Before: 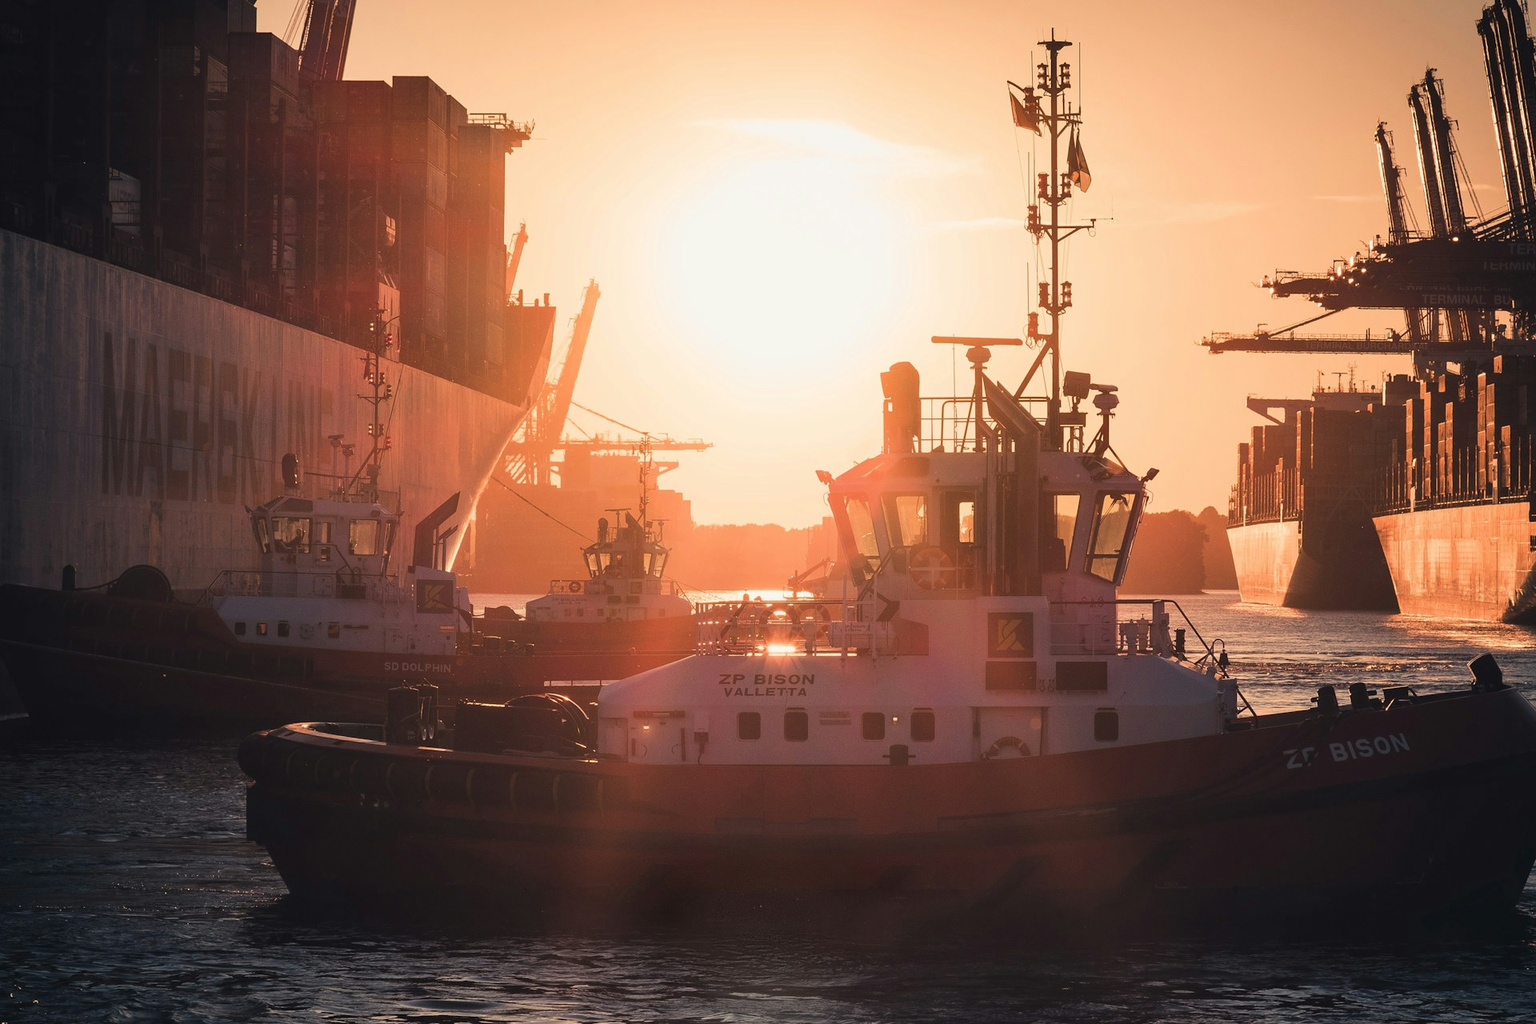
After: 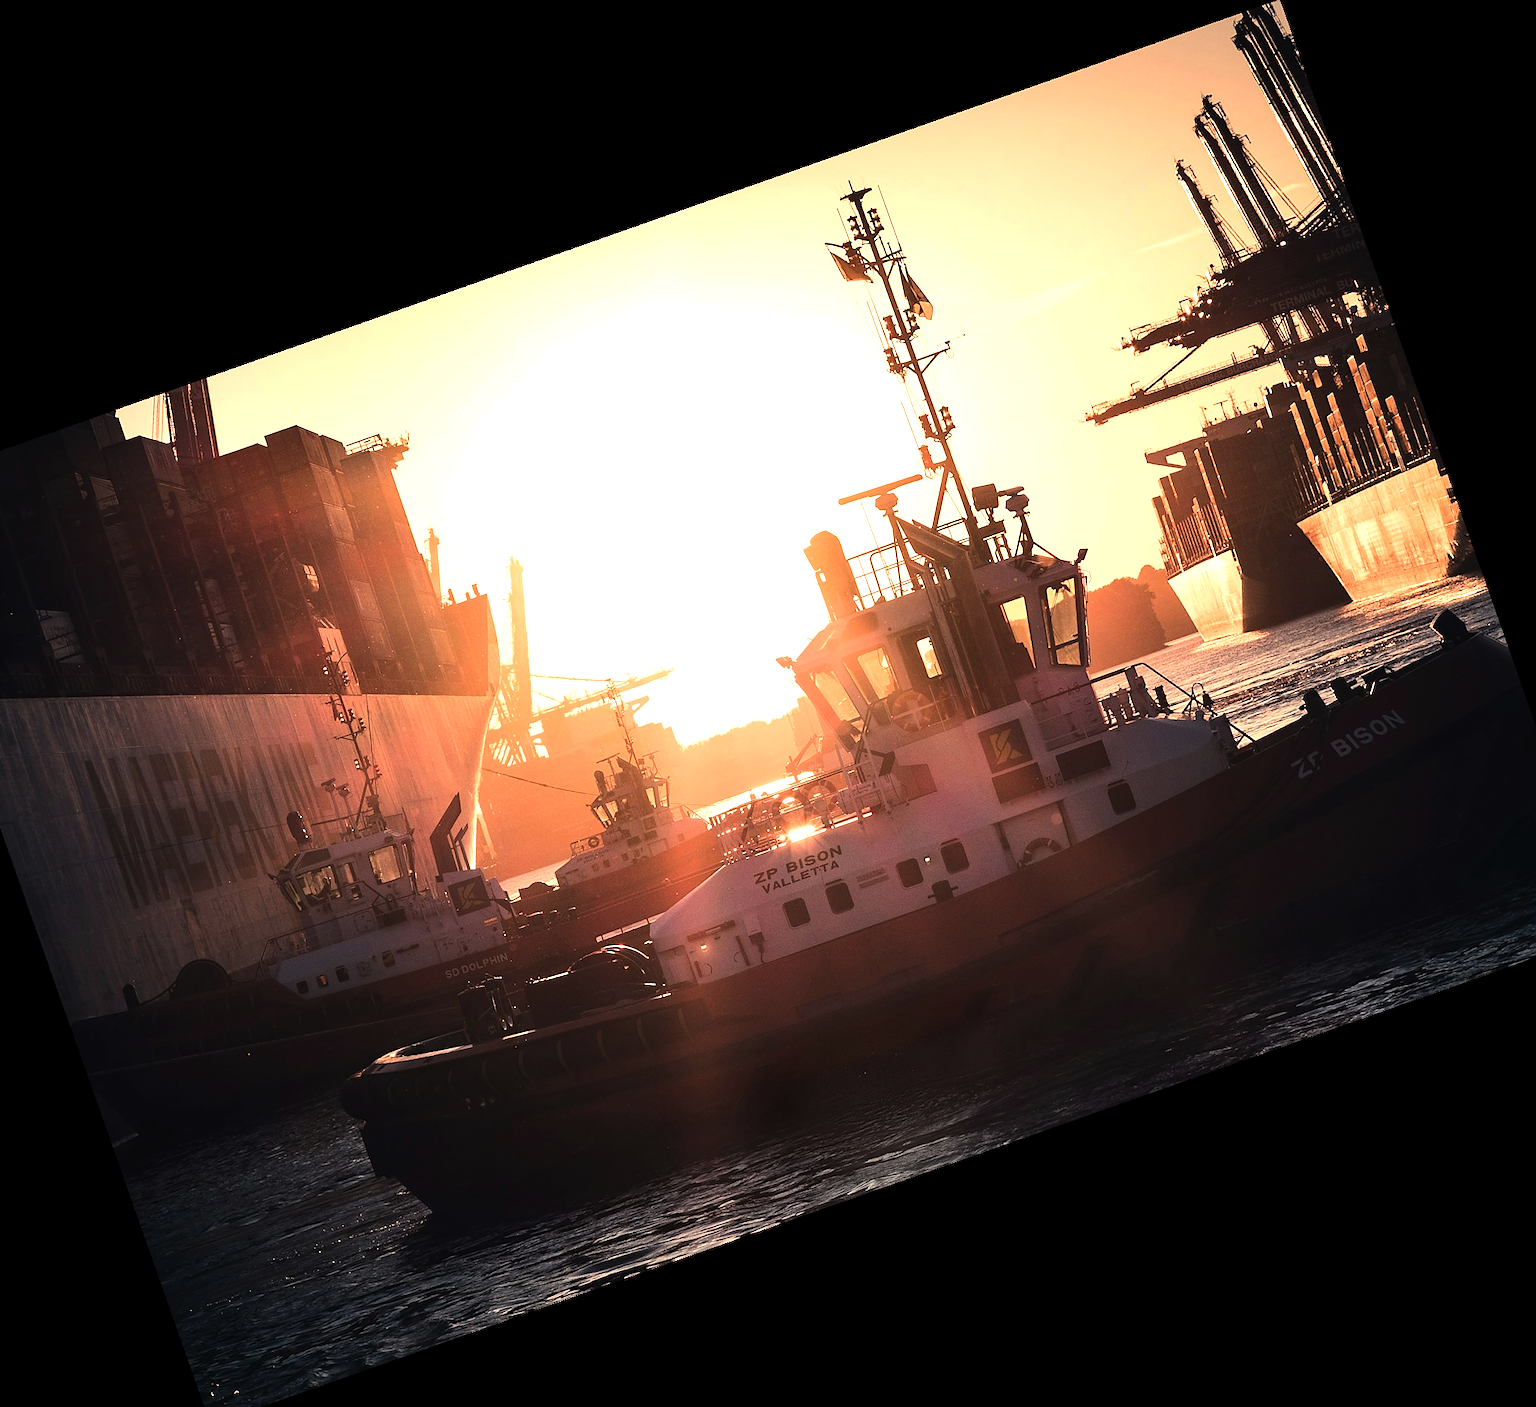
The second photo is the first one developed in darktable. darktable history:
sharpen: radius 0.969, amount 0.604
crop and rotate: angle 19.43°, left 6.812%, right 4.125%, bottom 1.087%
tone equalizer: -8 EV -1.08 EV, -7 EV -1.01 EV, -6 EV -0.867 EV, -5 EV -0.578 EV, -3 EV 0.578 EV, -2 EV 0.867 EV, -1 EV 1.01 EV, +0 EV 1.08 EV, edges refinement/feathering 500, mask exposure compensation -1.57 EV, preserve details no
